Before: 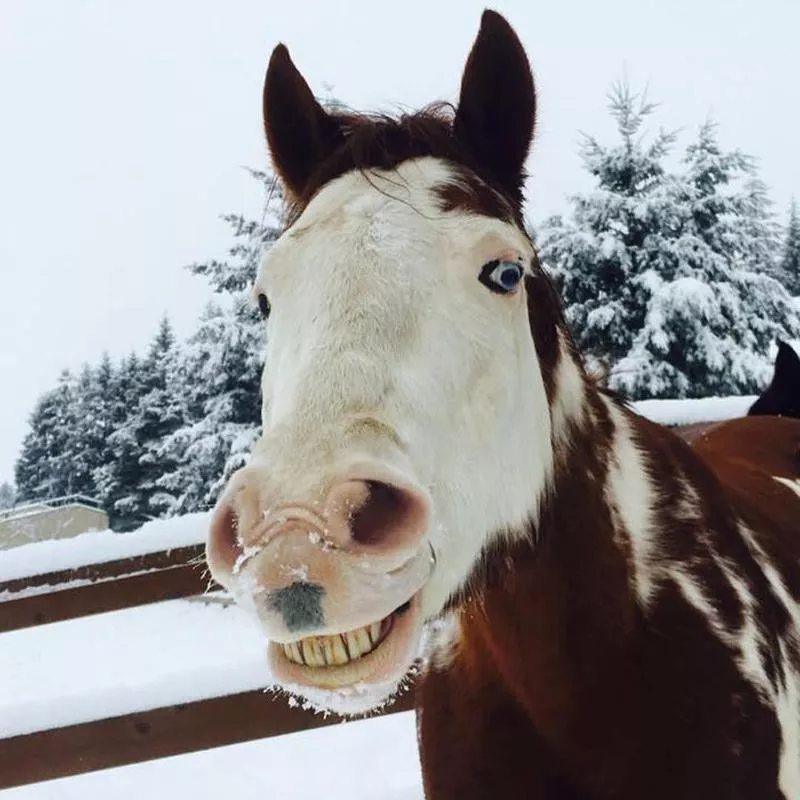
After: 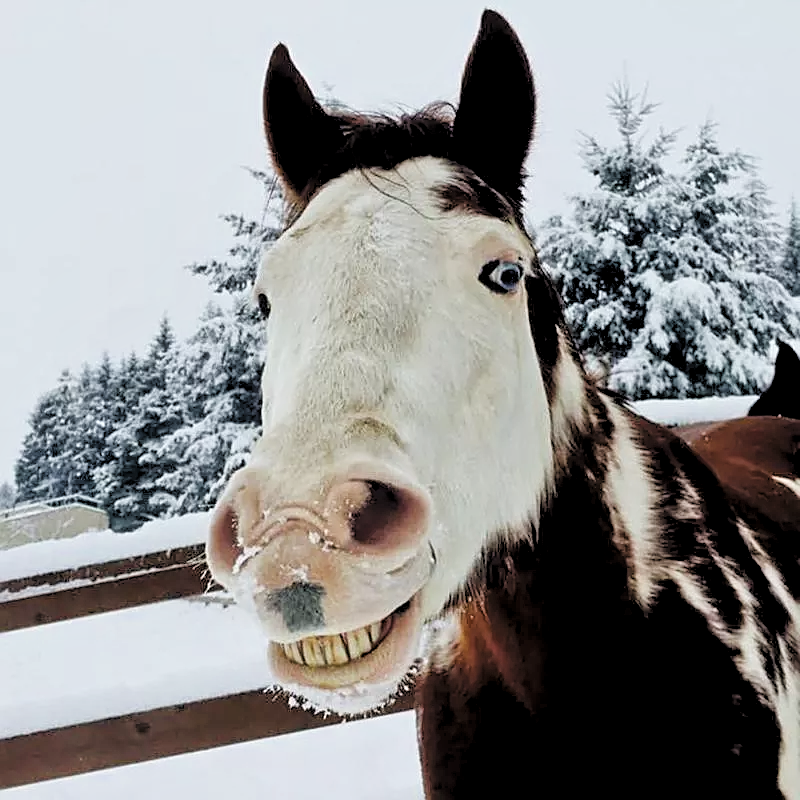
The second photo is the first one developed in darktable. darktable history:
levels: levels [0.129, 0.519, 0.867]
filmic rgb: black relative exposure -7.32 EV, white relative exposure 5.09 EV, hardness 3.2
local contrast: mode bilateral grid, contrast 20, coarseness 50, detail 120%, midtone range 0.2
sharpen: on, module defaults
tone equalizer: -7 EV 0.15 EV, -6 EV 0.6 EV, -5 EV 1.15 EV, -4 EV 1.33 EV, -3 EV 1.15 EV, -2 EV 0.6 EV, -1 EV 0.15 EV, mask exposure compensation -0.5 EV
